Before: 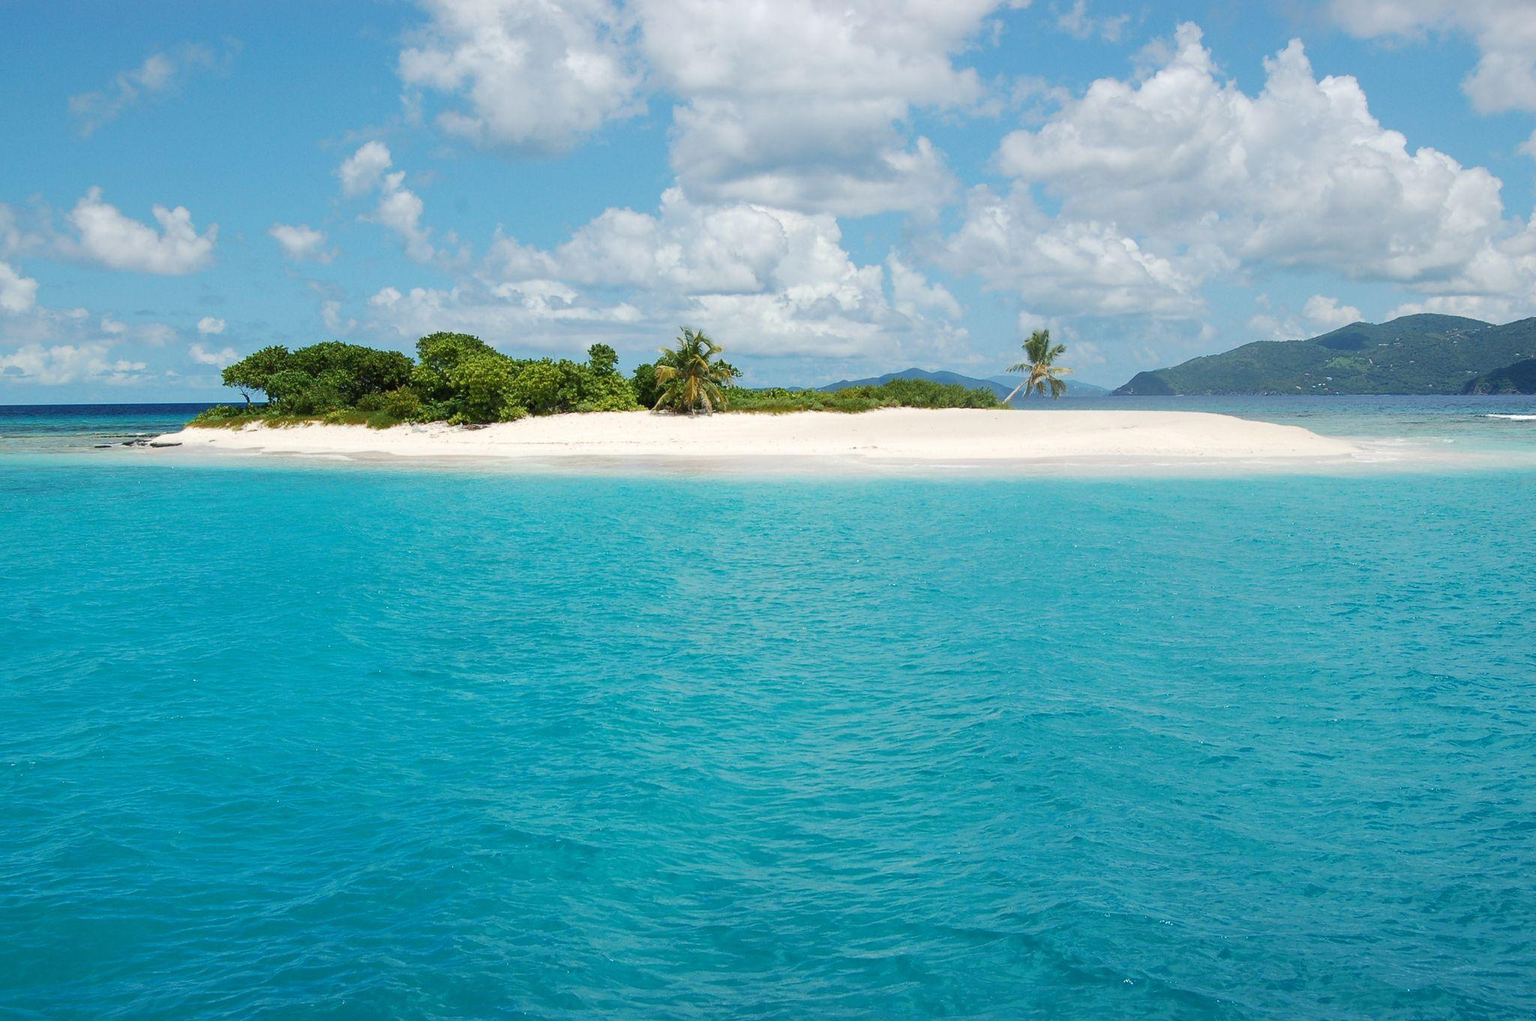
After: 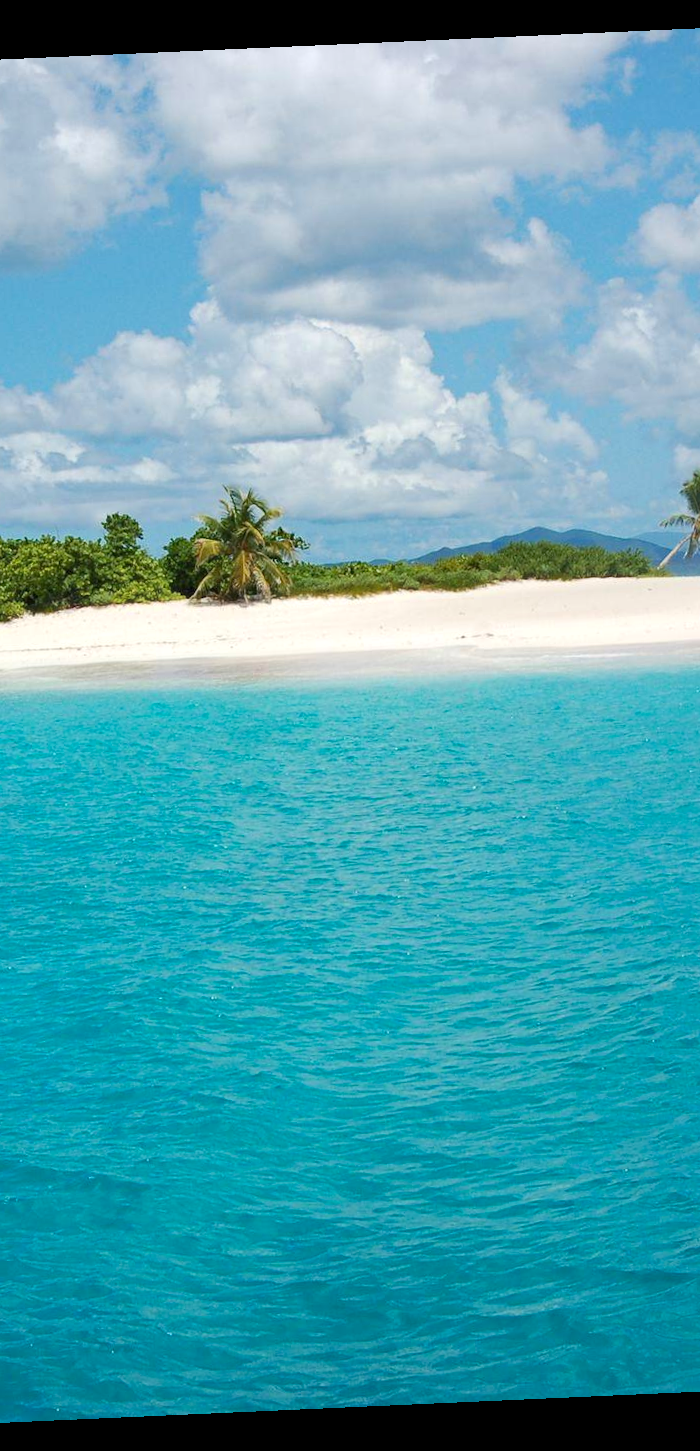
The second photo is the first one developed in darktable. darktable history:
tone equalizer: on, module defaults
crop: left 33.36%, right 33.36%
exposure: exposure 0.078 EV, compensate highlight preservation false
haze removal: on, module defaults
rotate and perspective: rotation -2.56°, automatic cropping off
